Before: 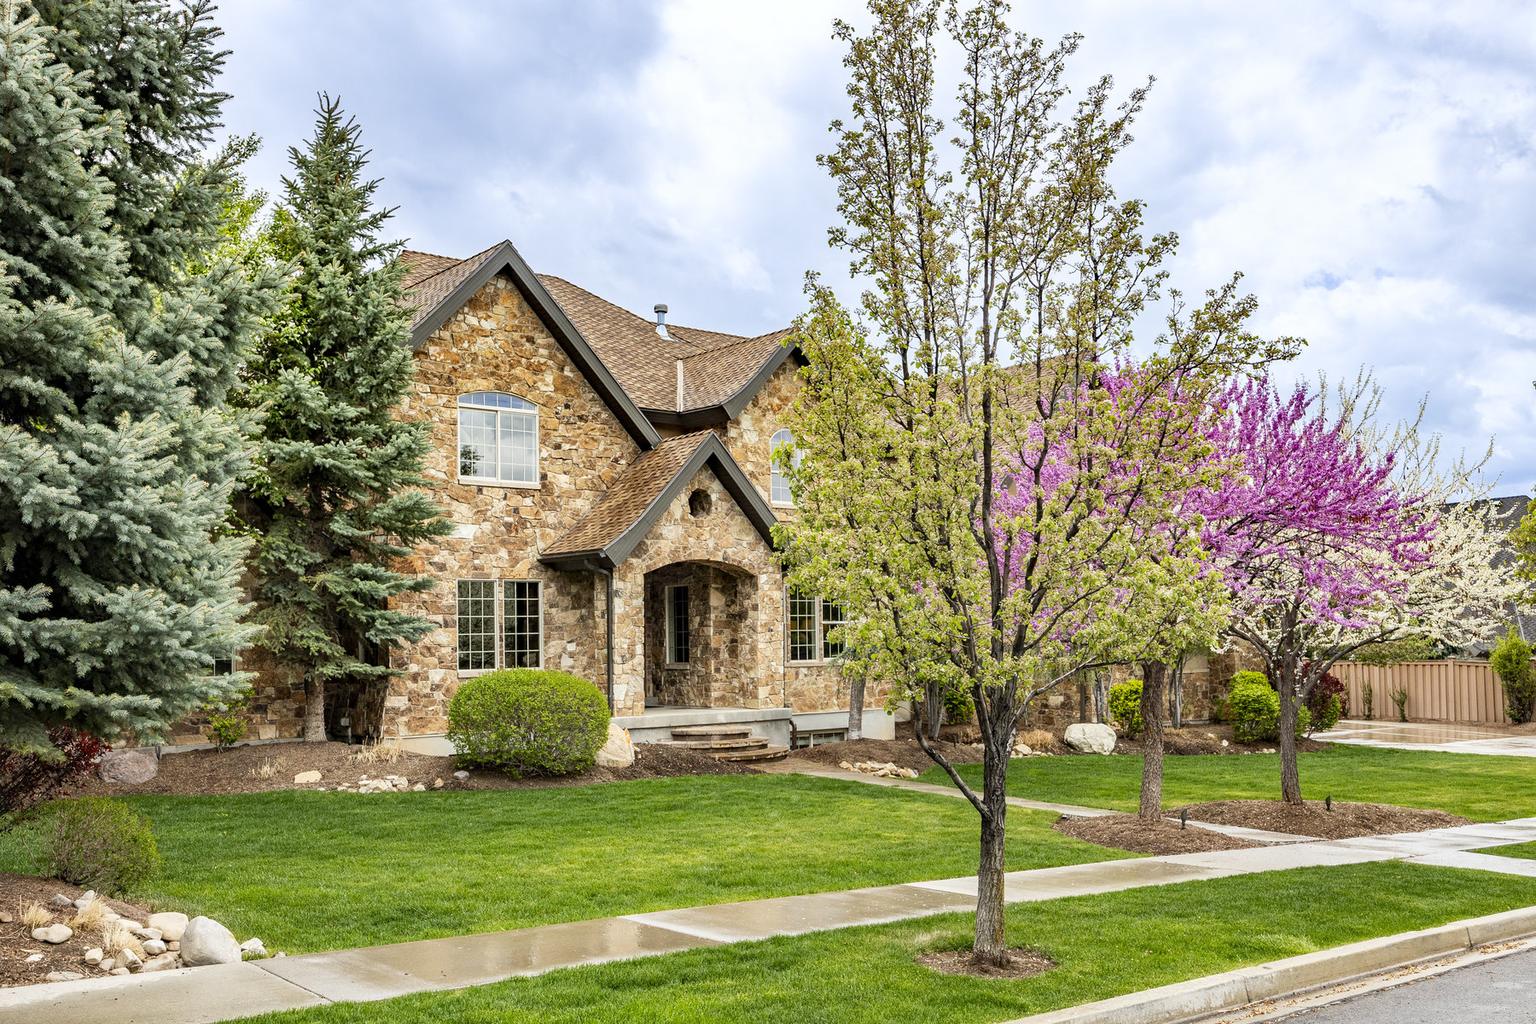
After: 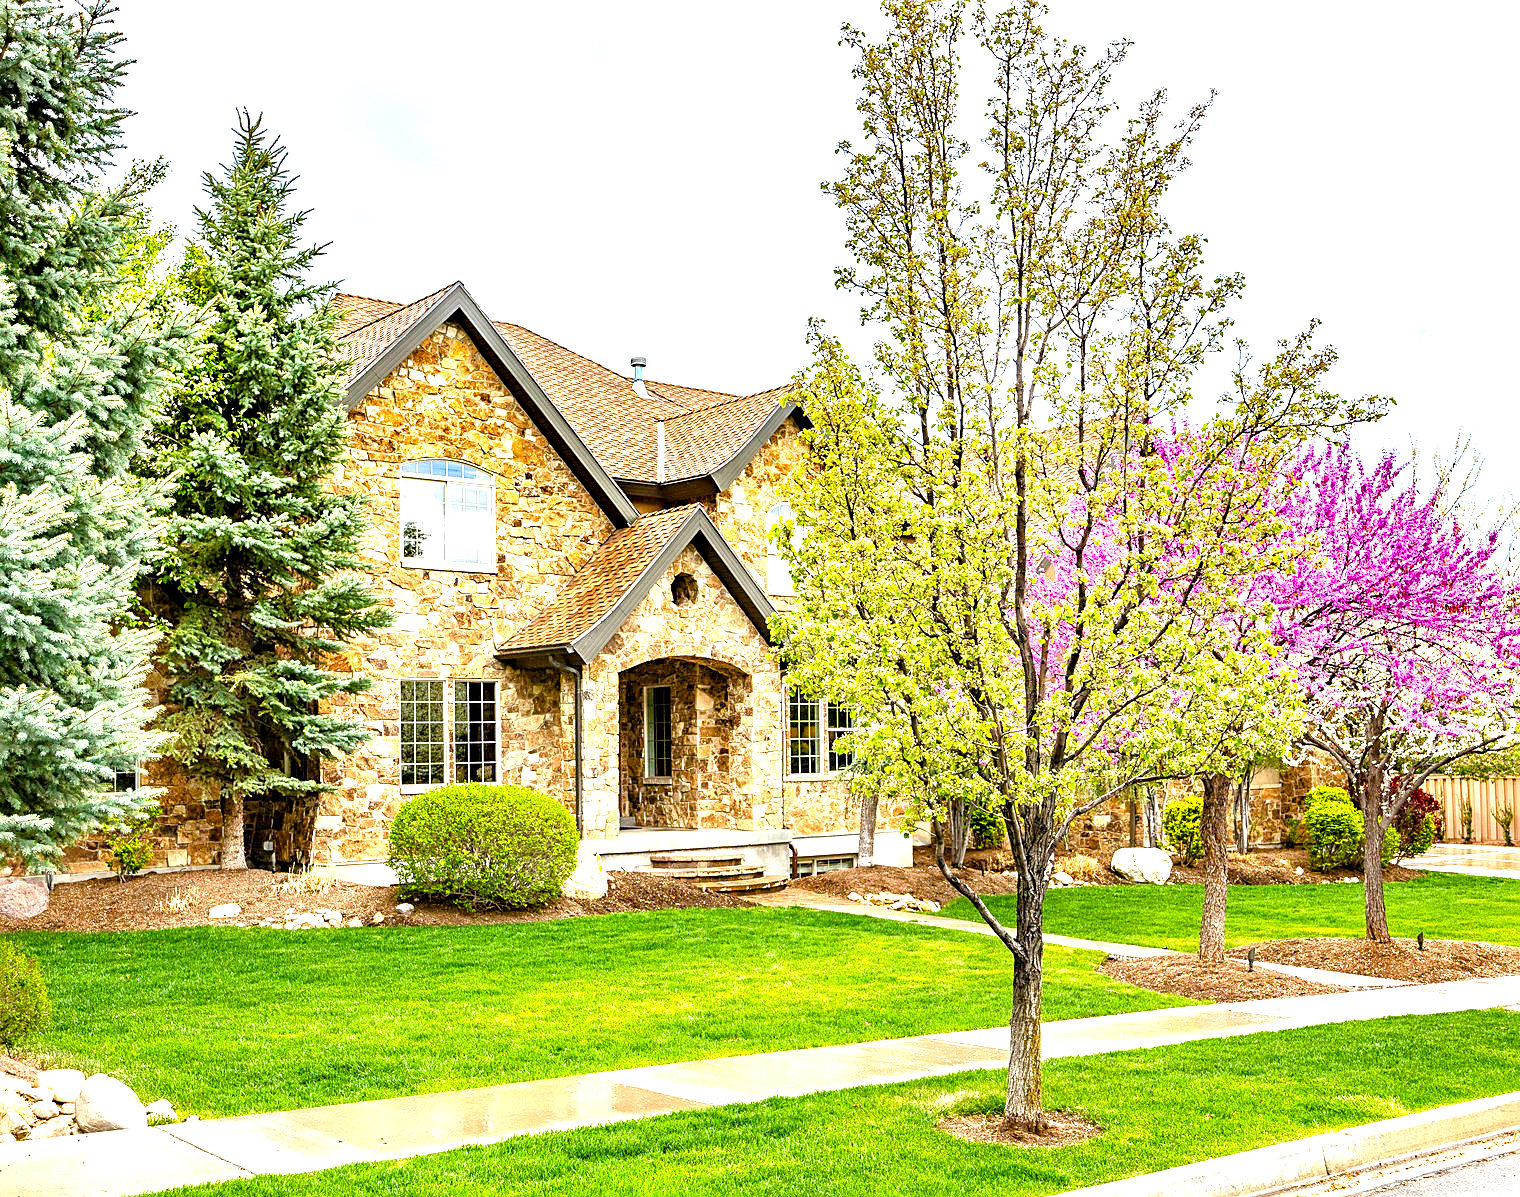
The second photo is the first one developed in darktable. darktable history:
crop: left 7.598%, right 7.873%
exposure: exposure 1.2 EV, compensate highlight preservation false
color balance: output saturation 110%
sharpen: on, module defaults
color balance rgb: perceptual saturation grading › global saturation 35%, perceptual saturation grading › highlights -30%, perceptual saturation grading › shadows 35%, perceptual brilliance grading › global brilliance 3%, perceptual brilliance grading › highlights -3%, perceptual brilliance grading › shadows 3%
